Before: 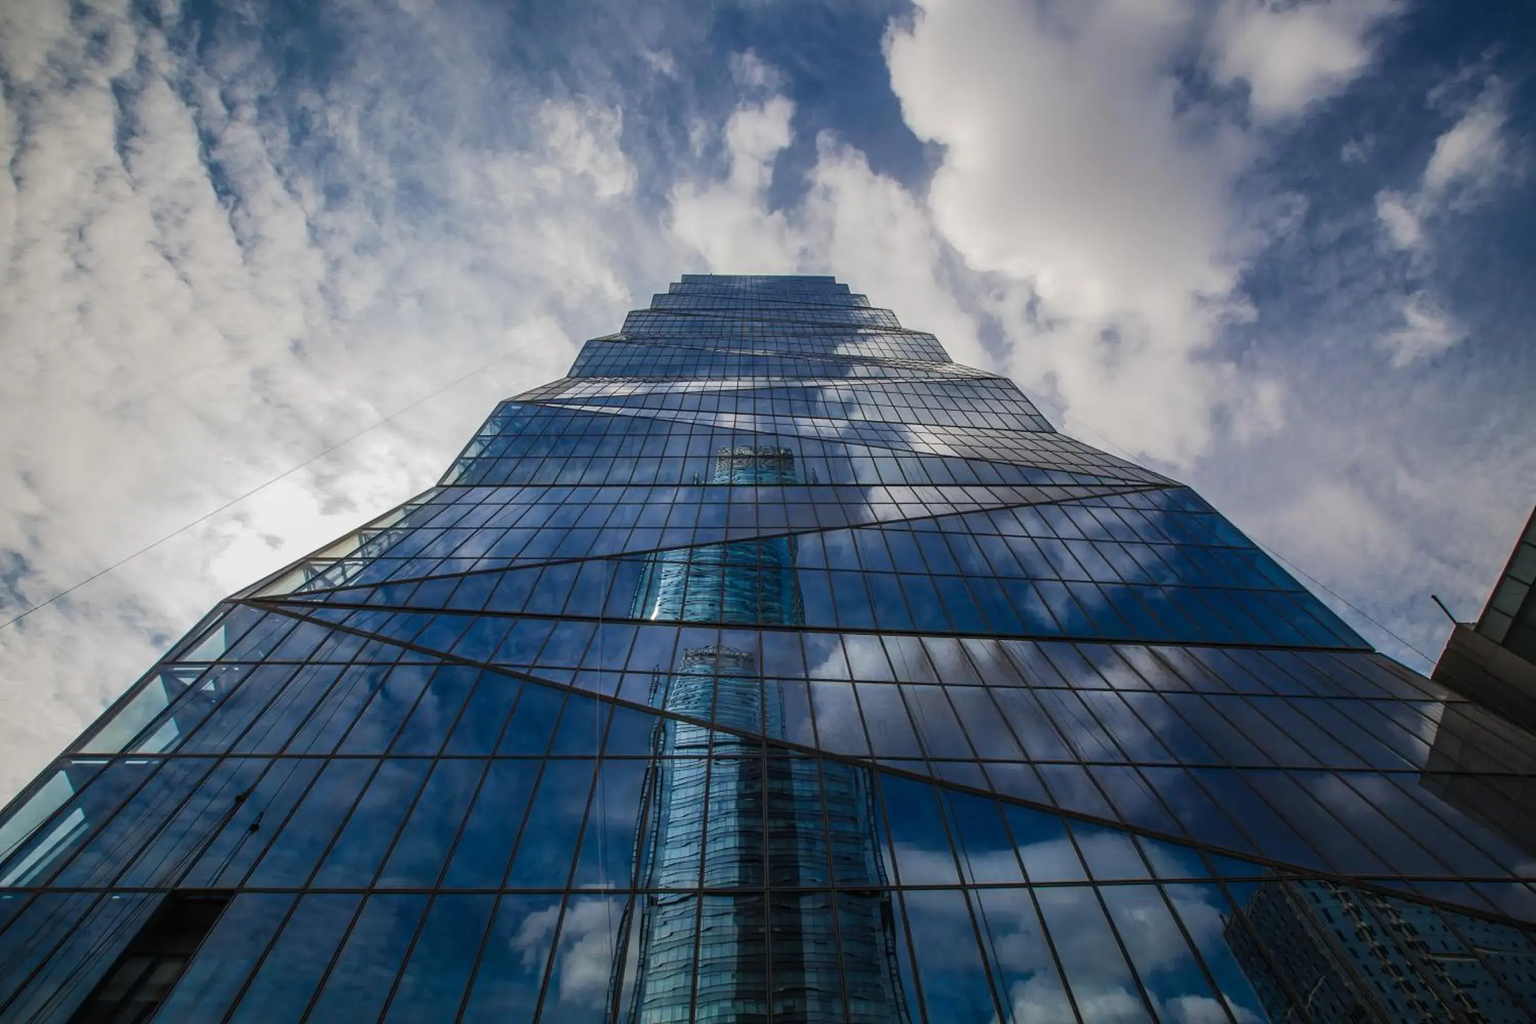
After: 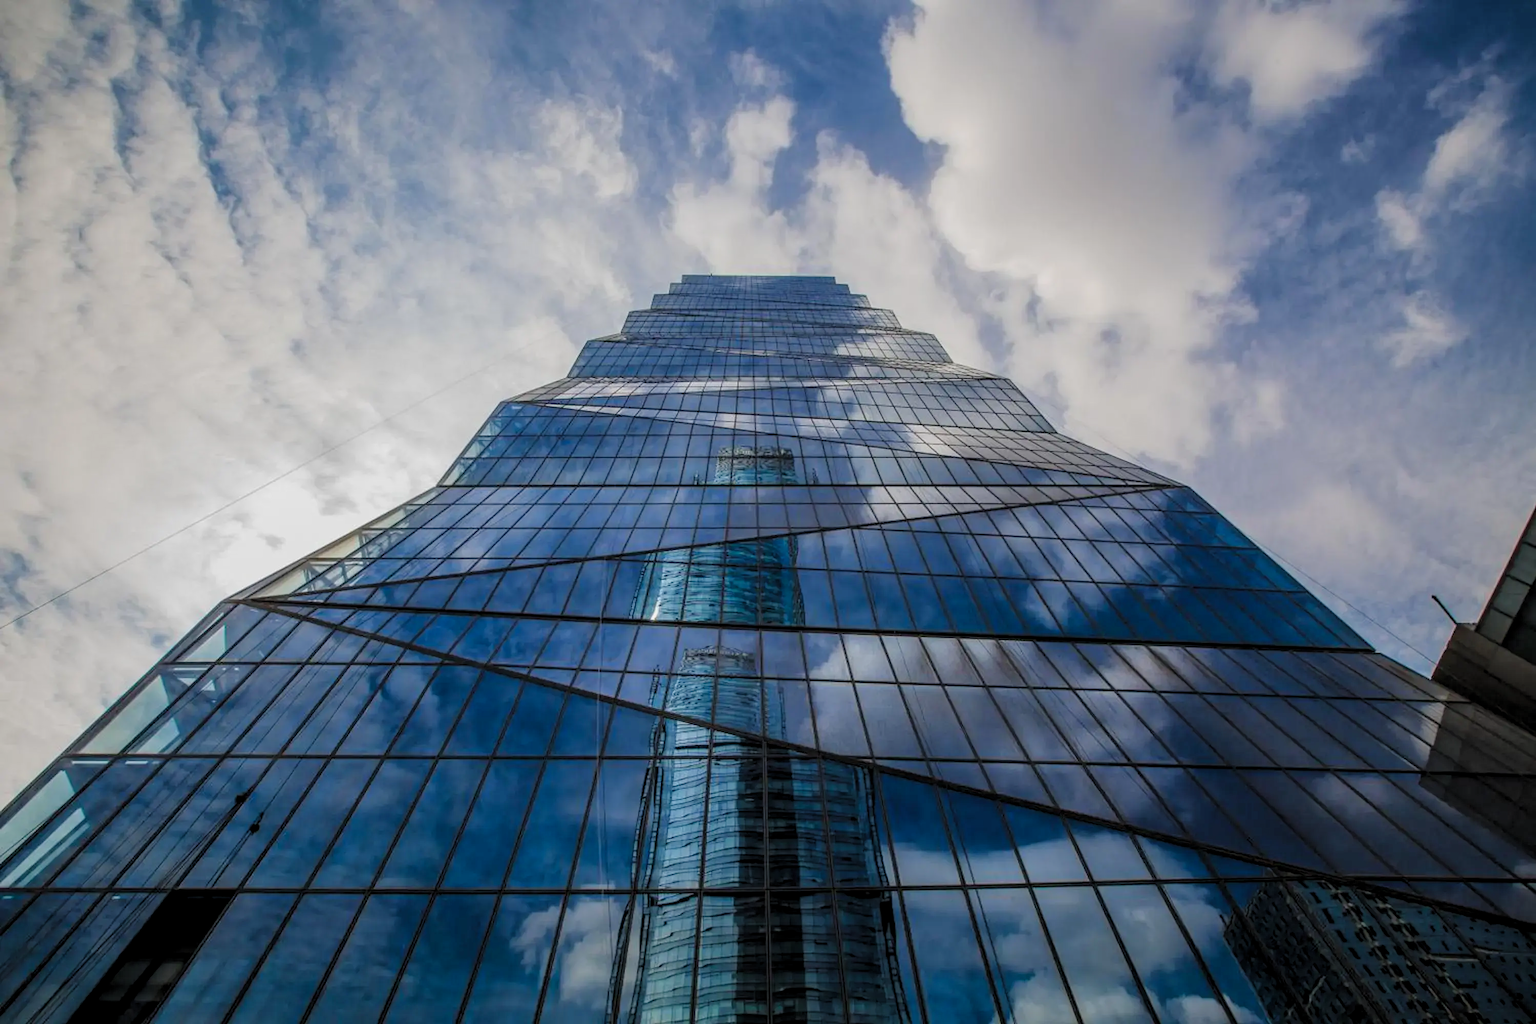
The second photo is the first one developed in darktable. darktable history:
tone curve: curves: ch0 [(0.047, 0) (0.292, 0.352) (0.657, 0.678) (1, 0.958)], color space Lab, linked channels, preserve colors none
